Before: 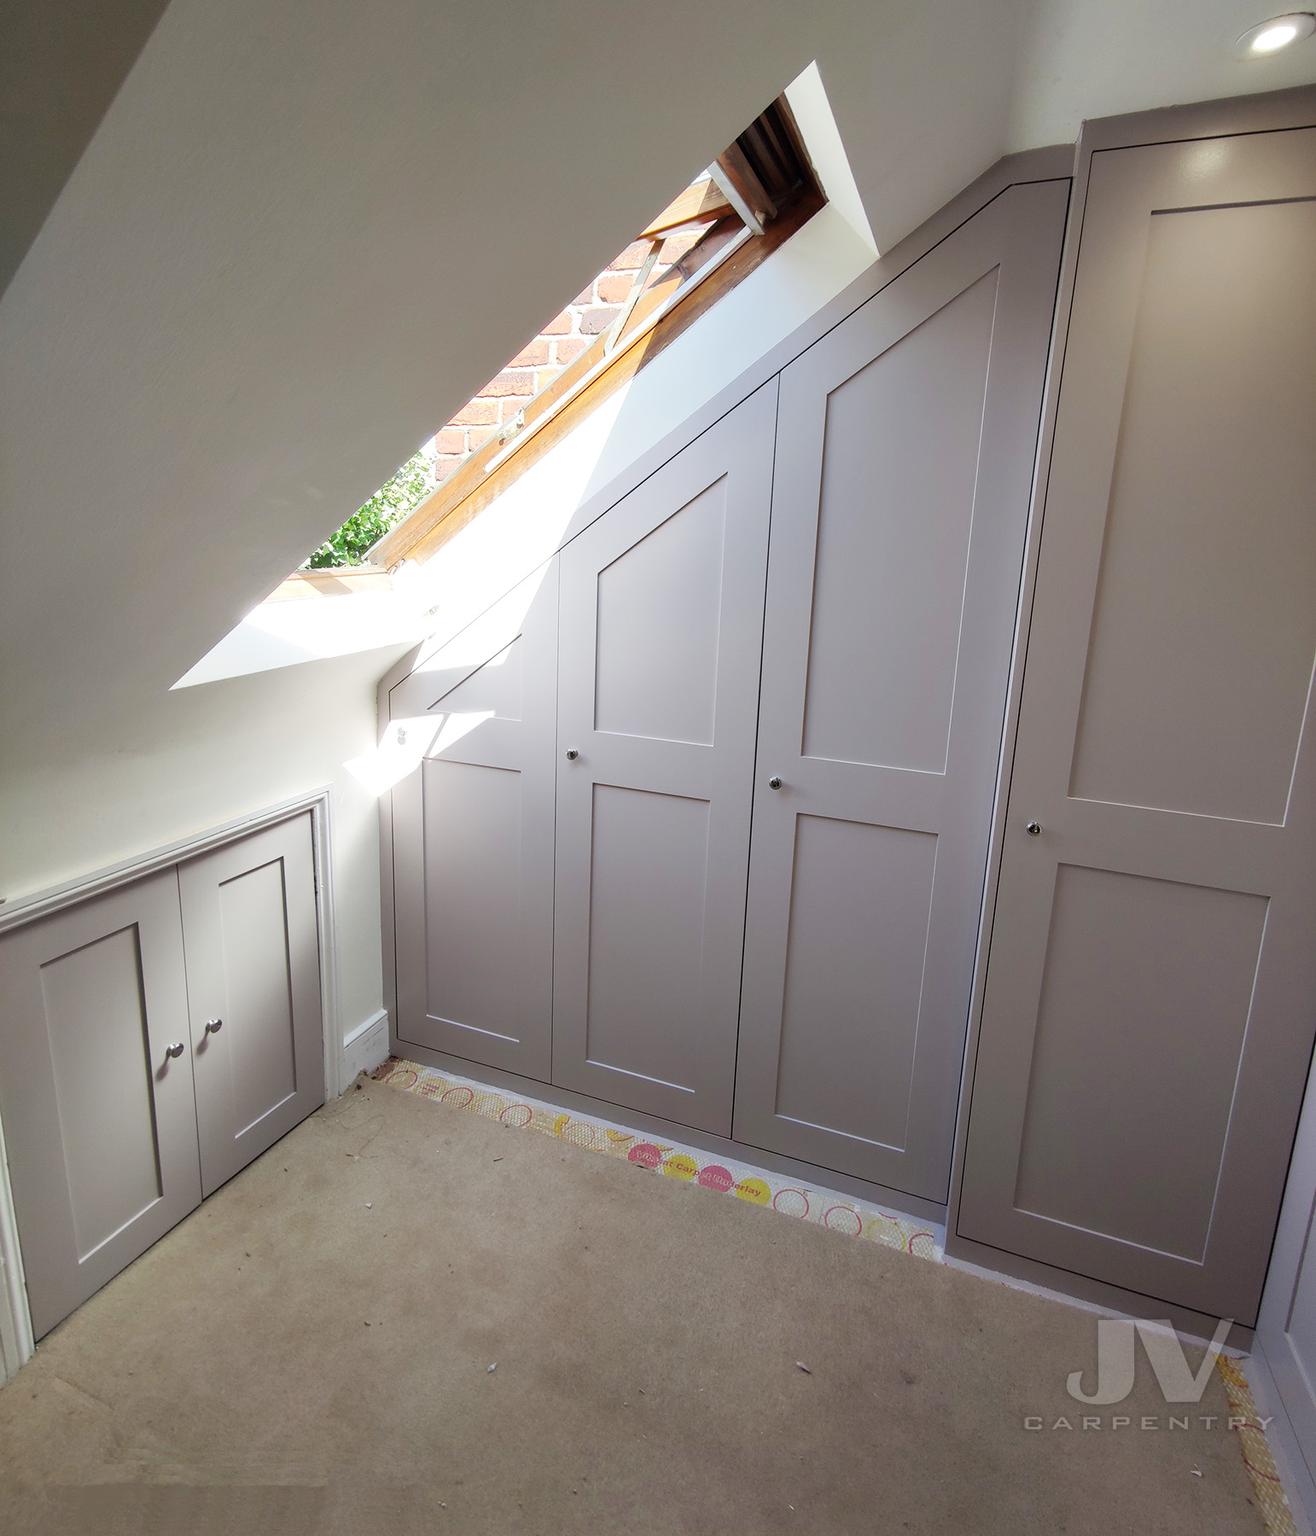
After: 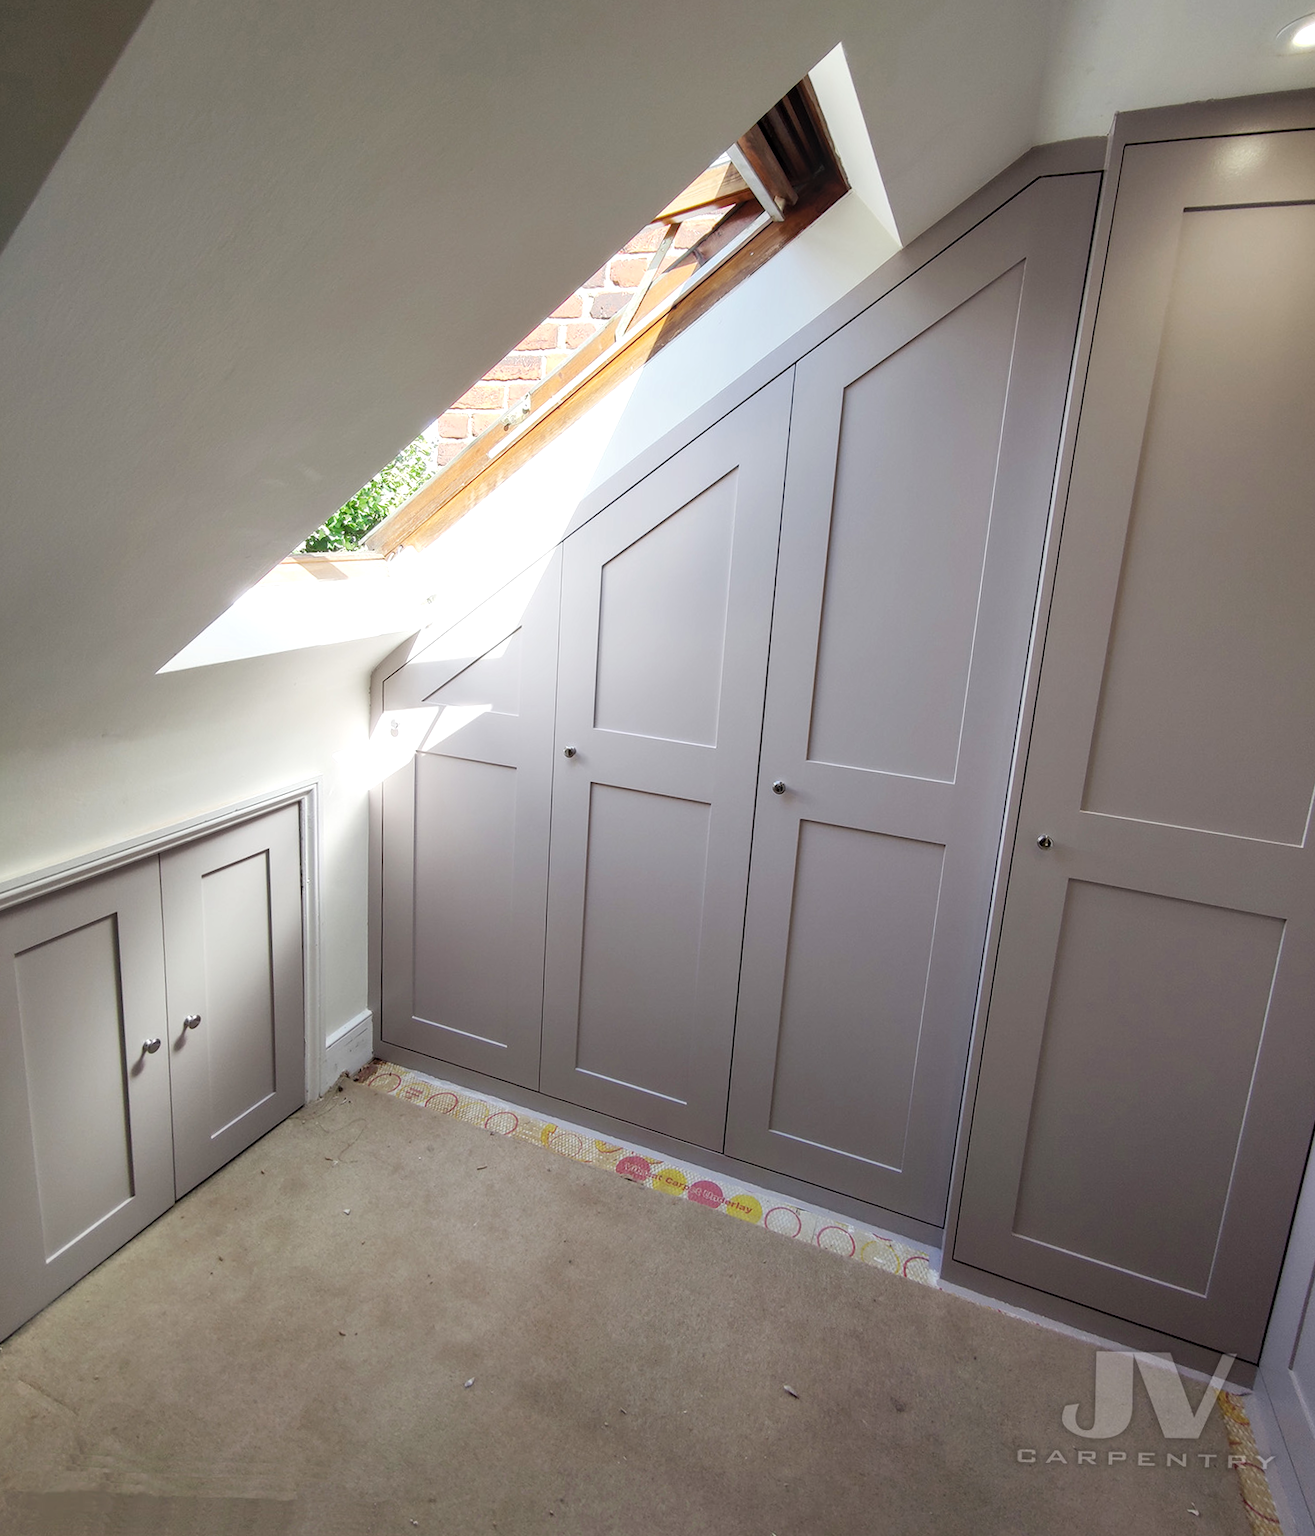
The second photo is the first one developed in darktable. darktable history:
crop and rotate: angle -1.62°
local contrast: on, module defaults
exposure: compensate highlight preservation false
